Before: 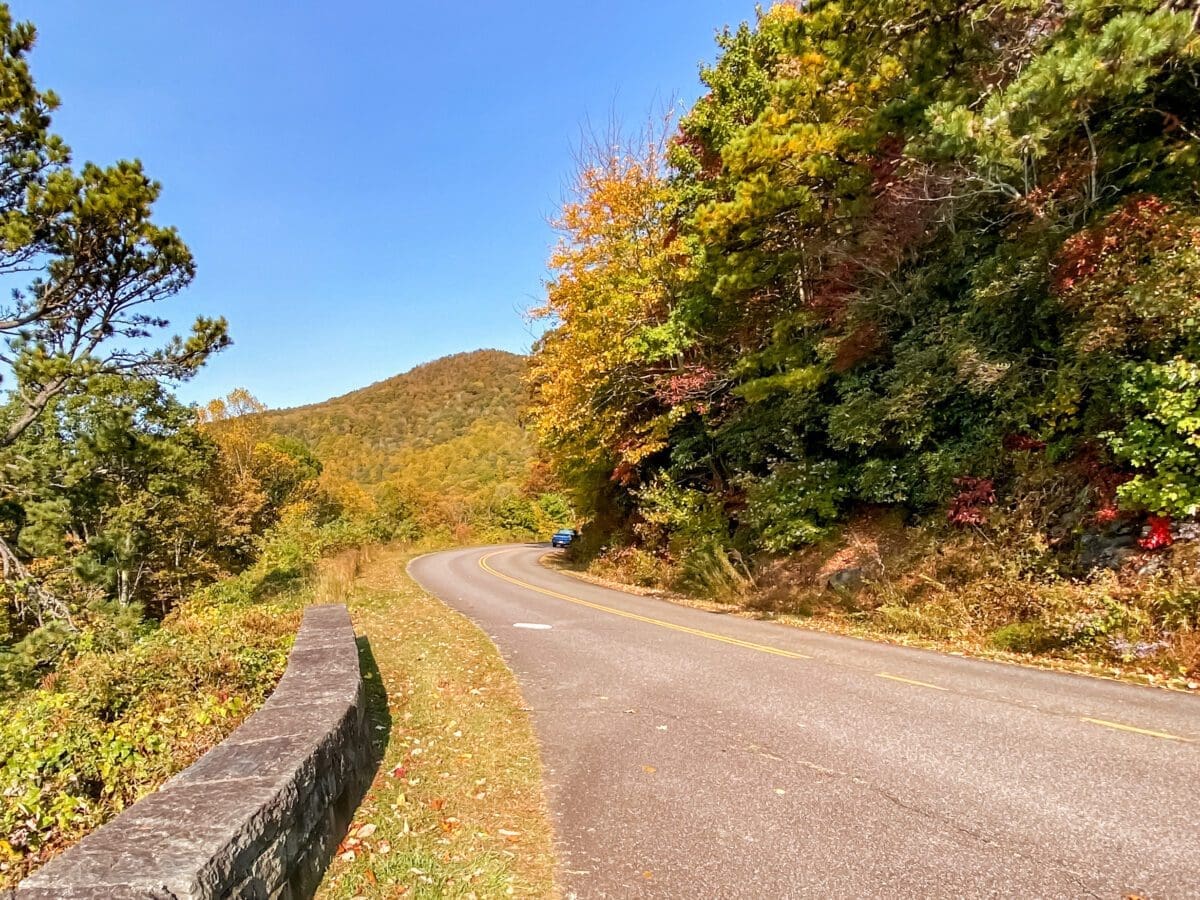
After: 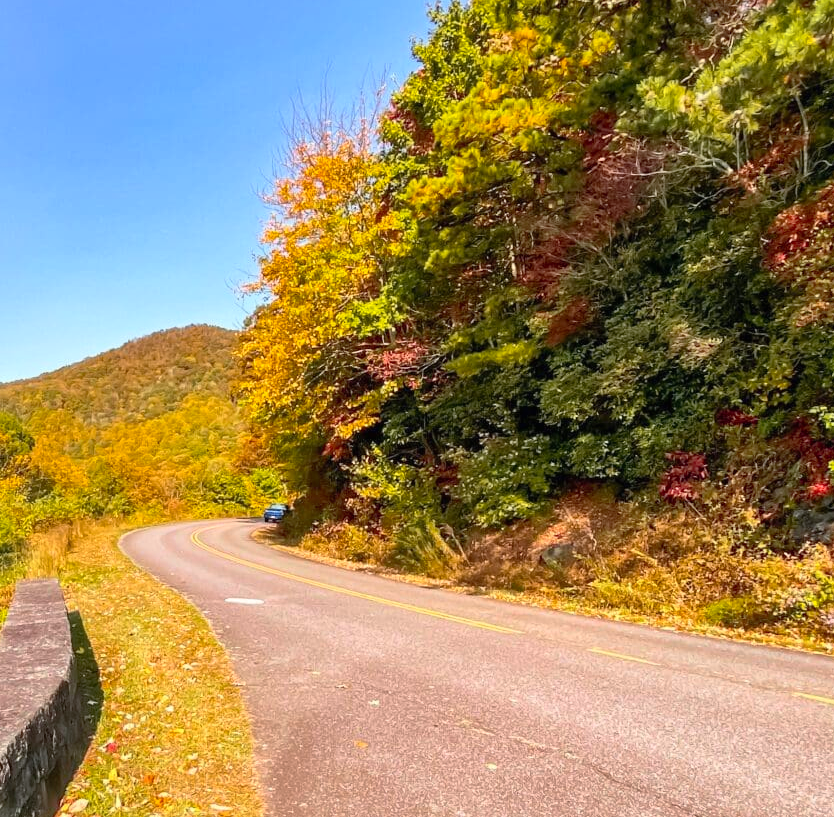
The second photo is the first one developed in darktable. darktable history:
shadows and highlights: on, module defaults
crop and rotate: left 24.034%, top 2.838%, right 6.406%, bottom 6.299%
tone curve: curves: ch0 [(0, 0.003) (0.117, 0.101) (0.257, 0.246) (0.408, 0.432) (0.632, 0.716) (0.795, 0.884) (1, 1)]; ch1 [(0, 0) (0.227, 0.197) (0.405, 0.421) (0.501, 0.501) (0.522, 0.526) (0.546, 0.564) (0.589, 0.602) (0.696, 0.761) (0.976, 0.992)]; ch2 [(0, 0) (0.208, 0.176) (0.377, 0.38) (0.5, 0.5) (0.537, 0.534) (0.571, 0.577) (0.627, 0.64) (0.698, 0.76) (1, 1)], color space Lab, independent channels, preserve colors none
